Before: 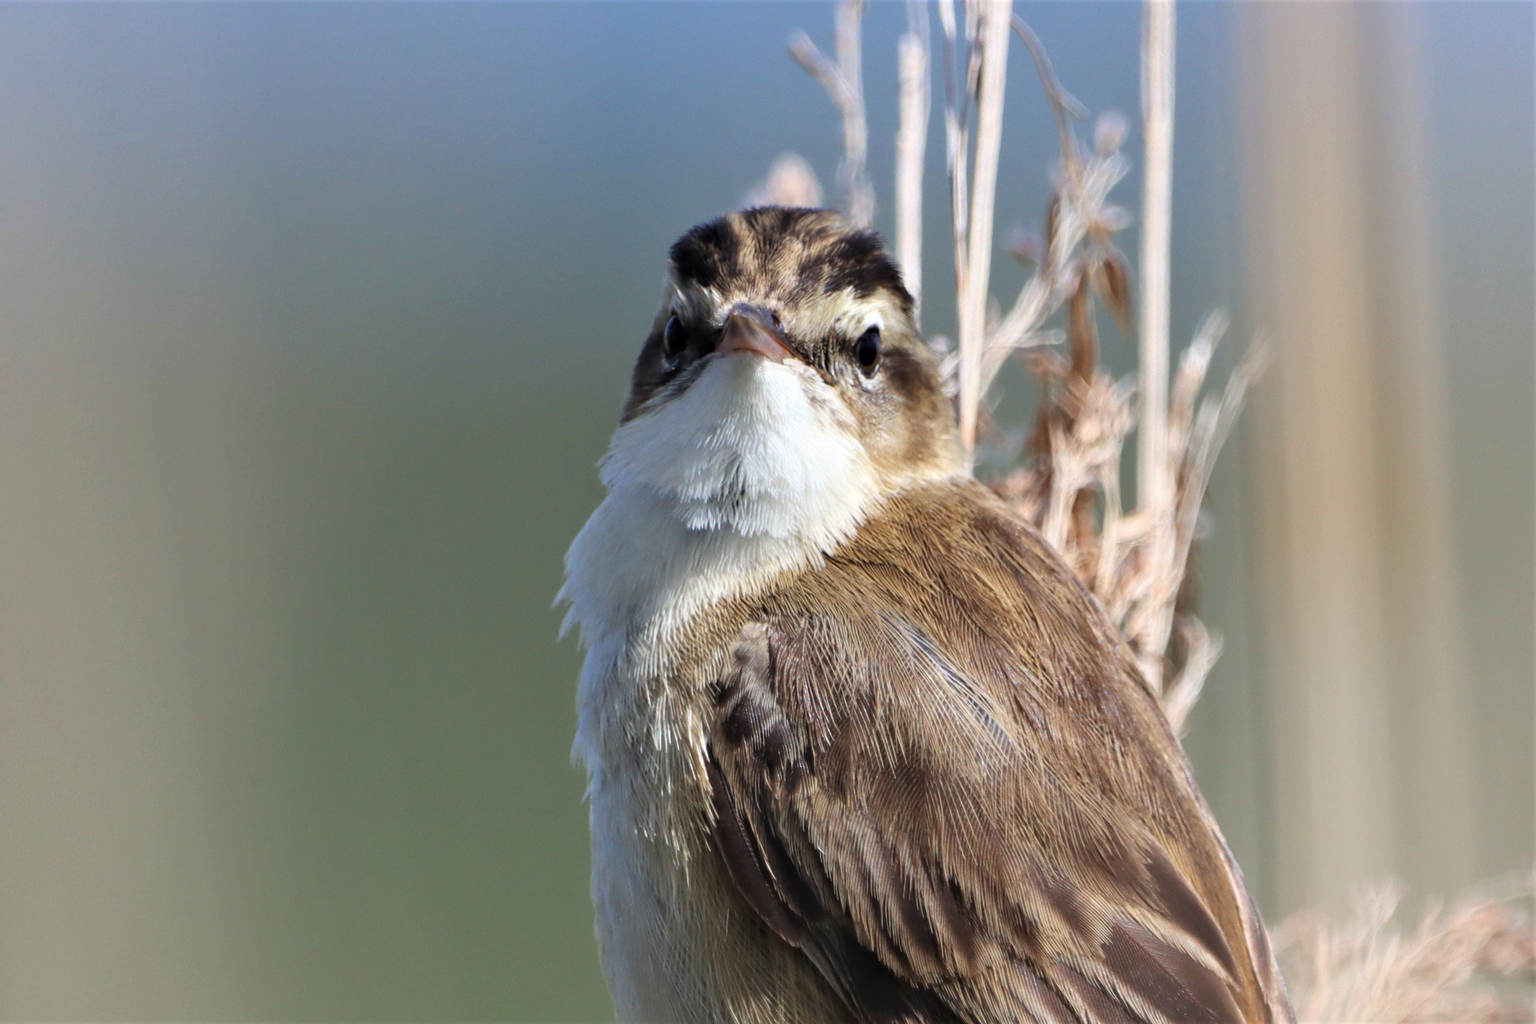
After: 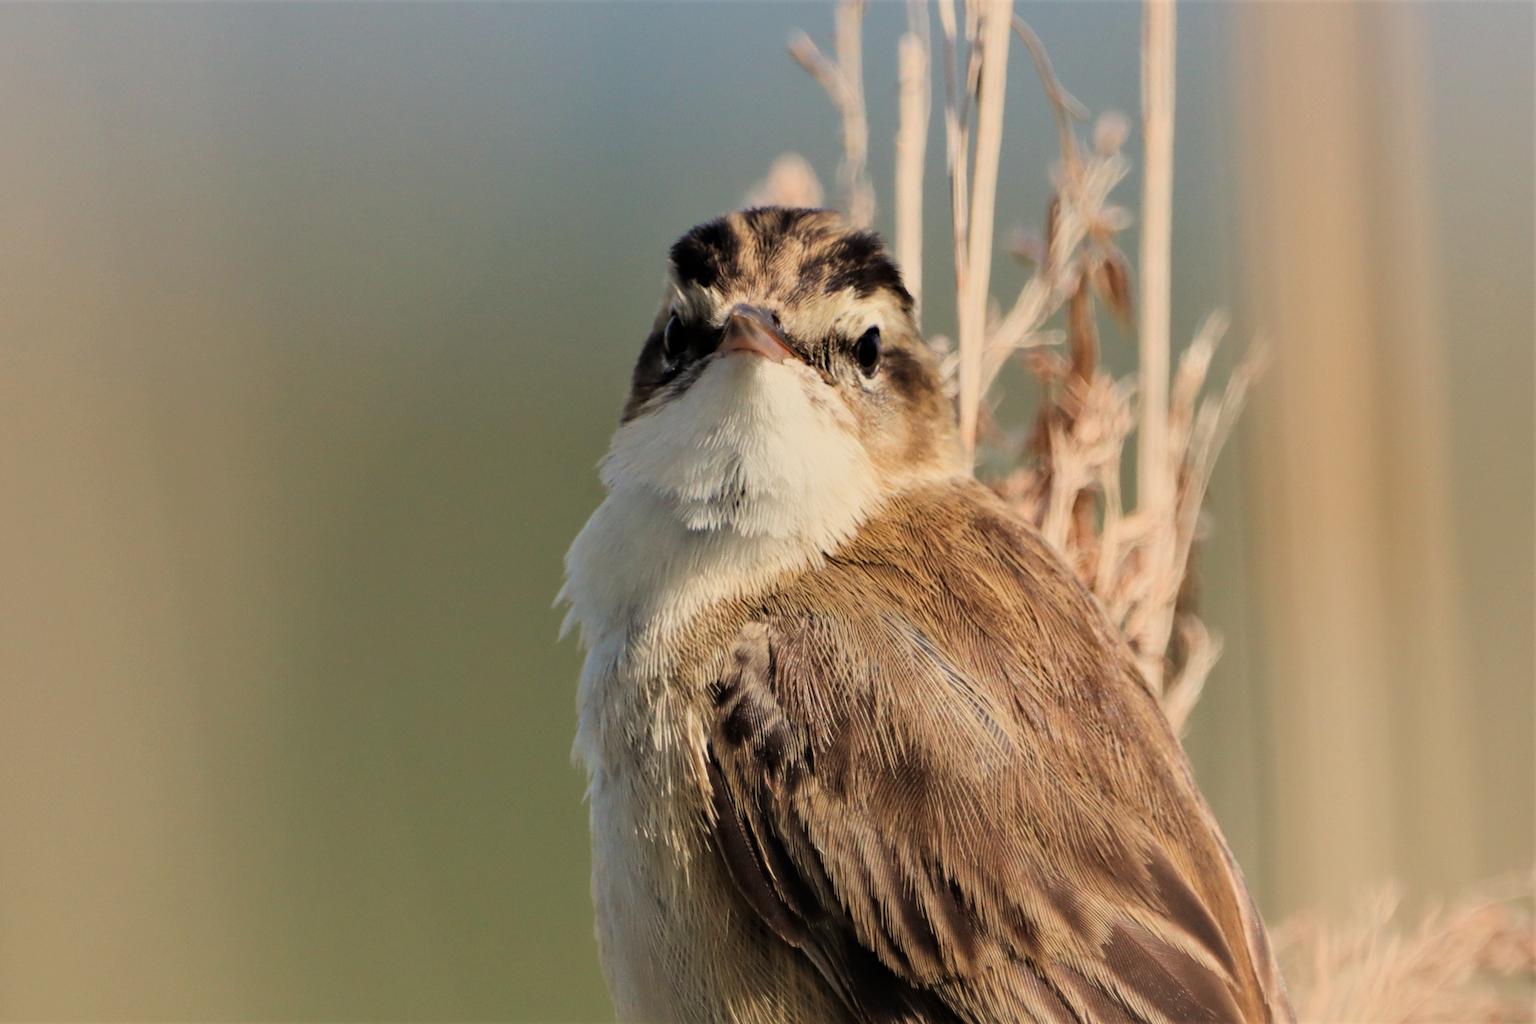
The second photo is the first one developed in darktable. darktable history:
filmic rgb: hardness 4.17
white balance: red 1.123, blue 0.83
